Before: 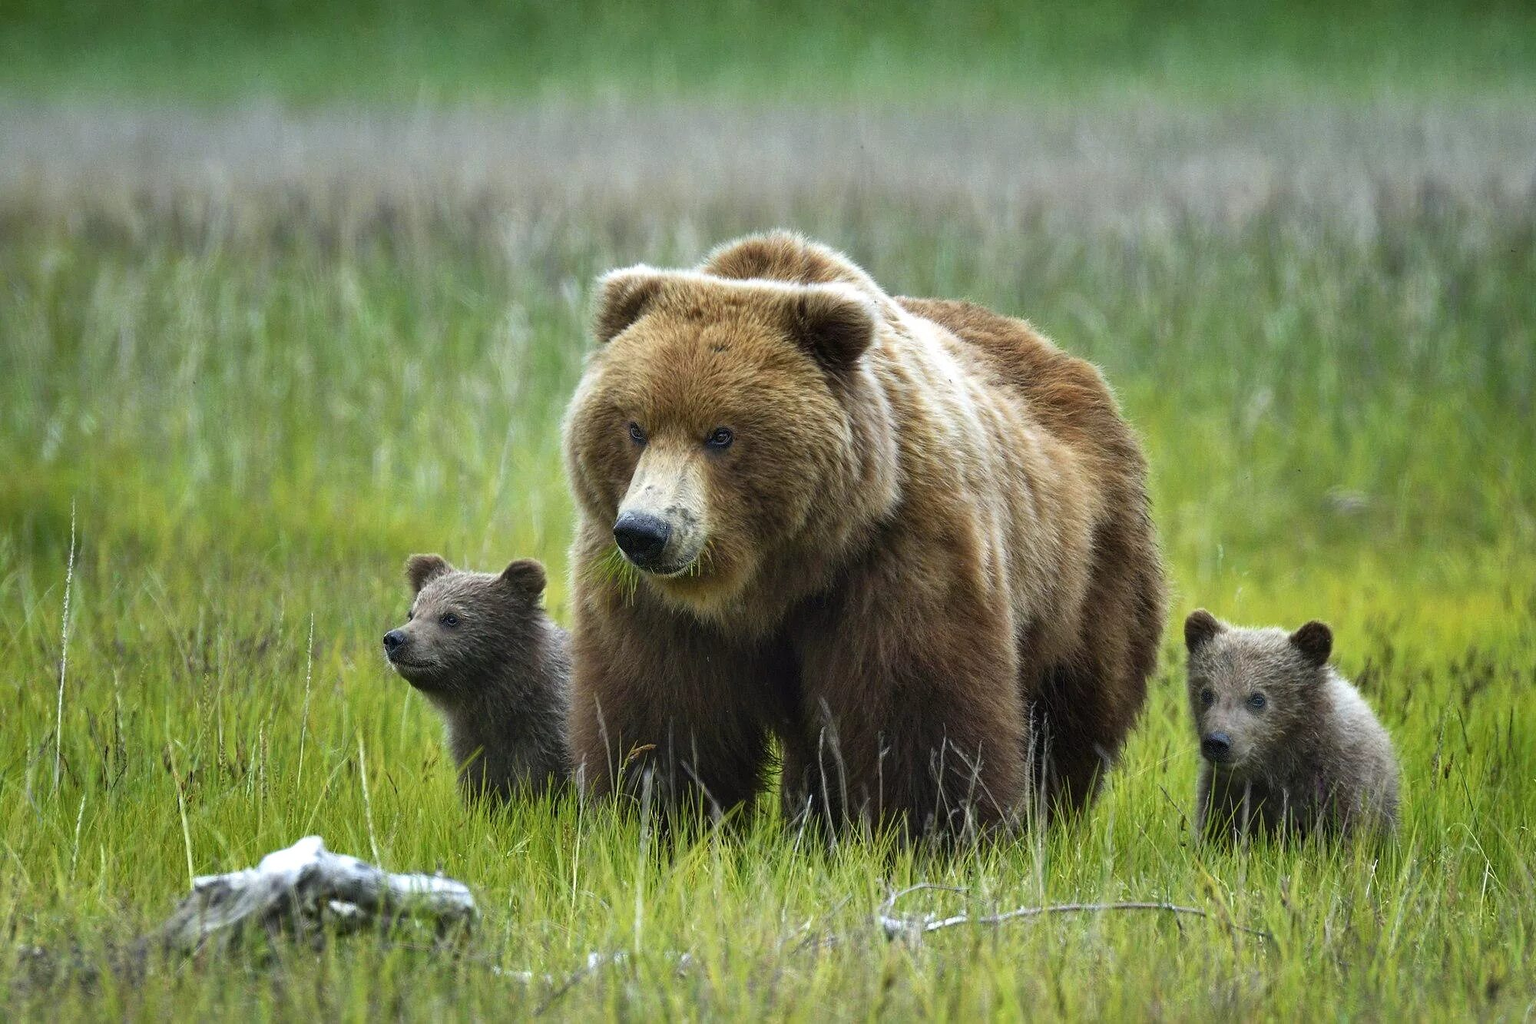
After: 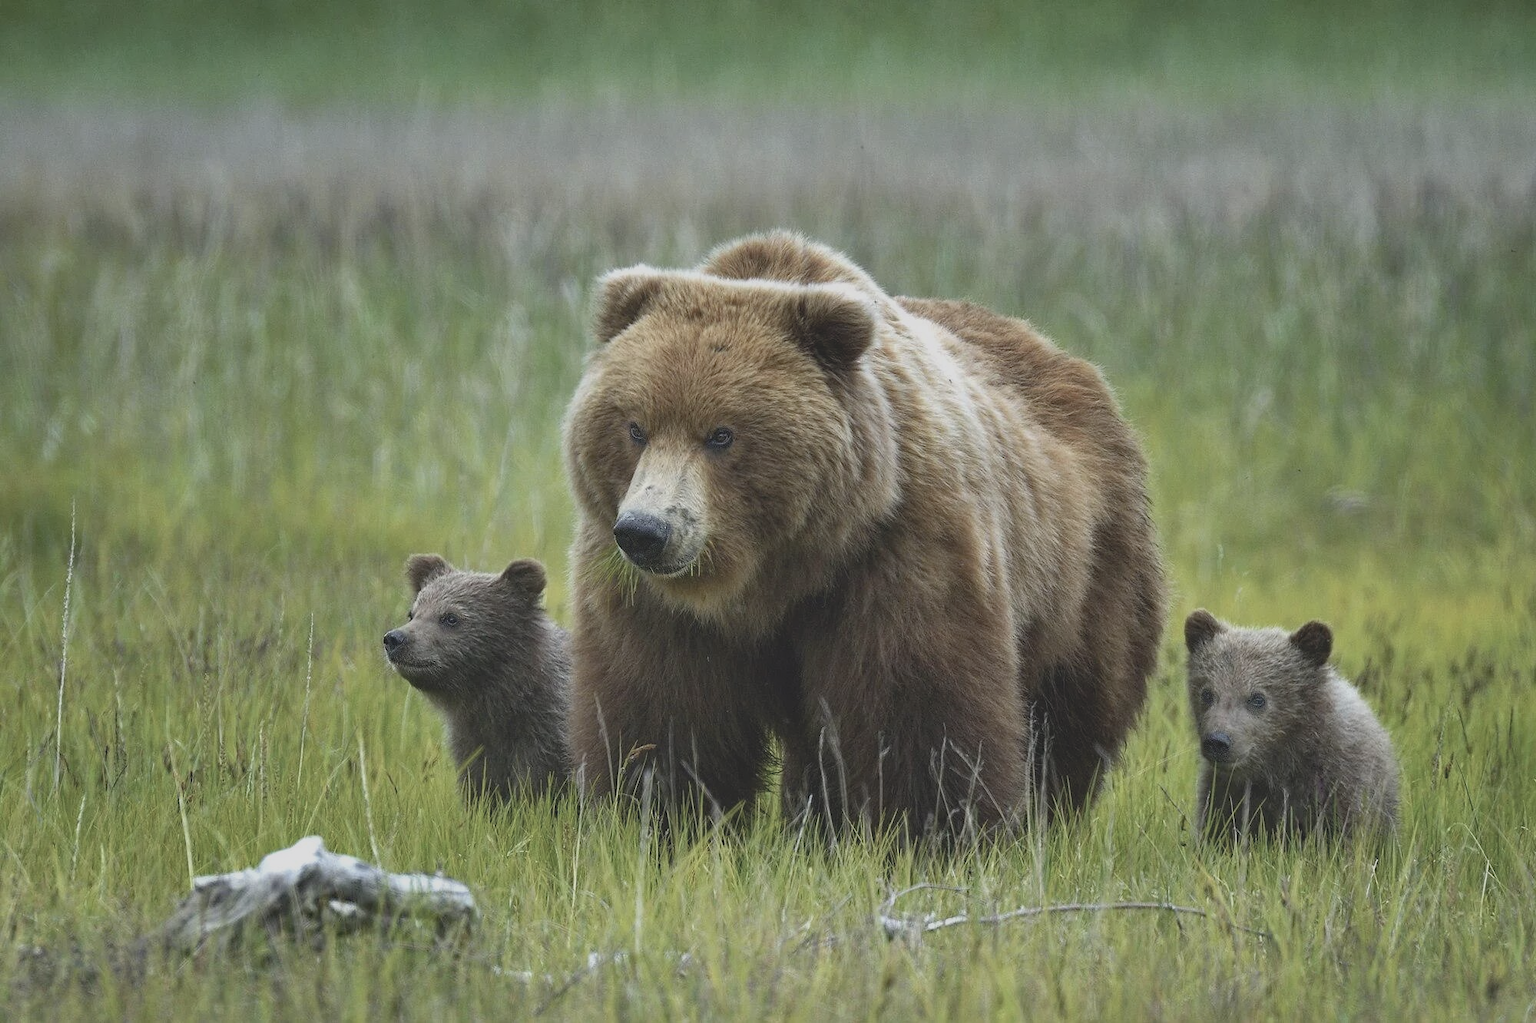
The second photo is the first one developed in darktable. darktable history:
haze removal: compatibility mode true, adaptive false
contrast brightness saturation: contrast -0.269, saturation -0.421
